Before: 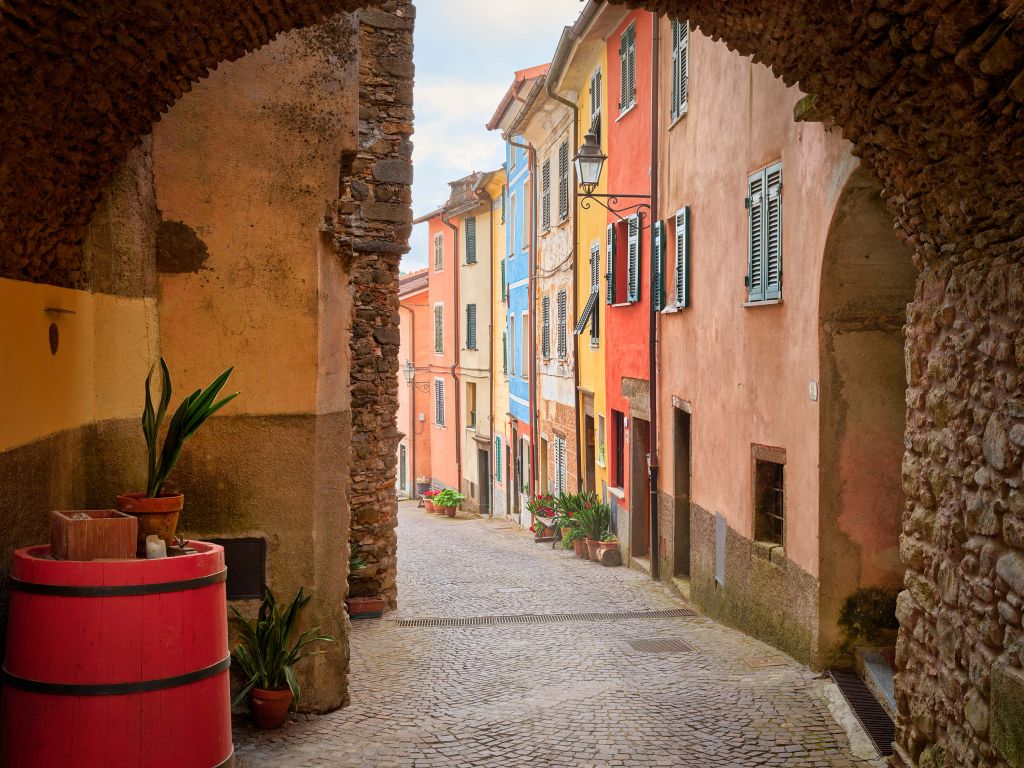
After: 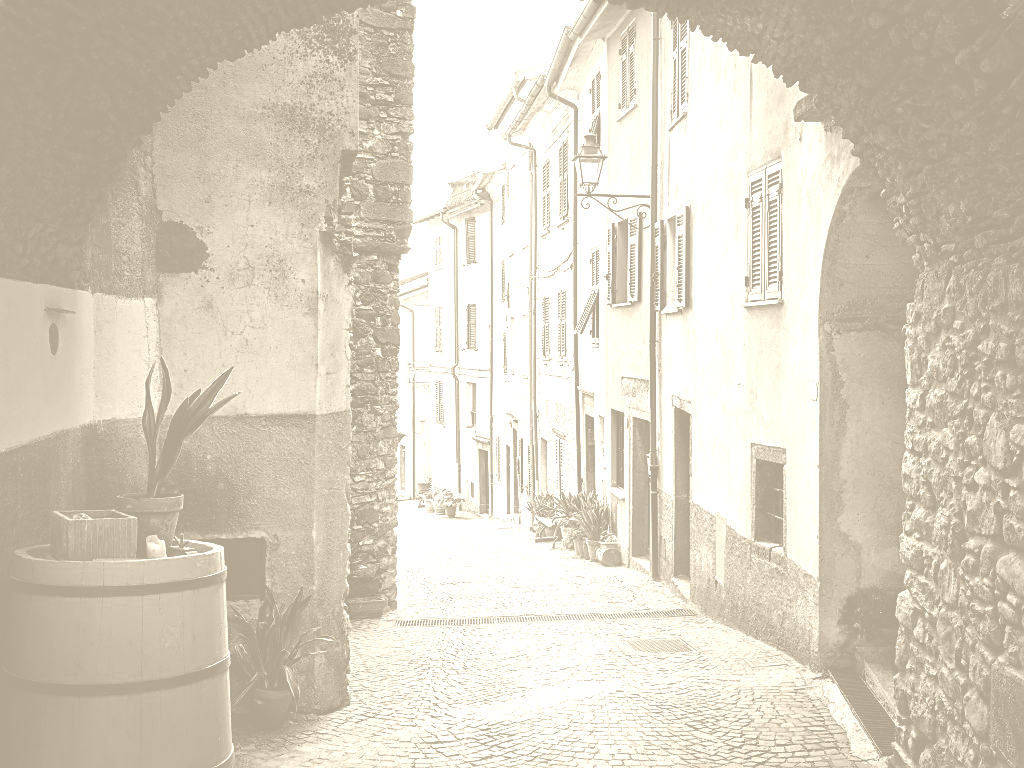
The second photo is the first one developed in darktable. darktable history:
sharpen: on, module defaults
contrast brightness saturation: contrast 0.32, brightness -0.08, saturation 0.17
colorize: hue 36°, saturation 71%, lightness 80.79%
